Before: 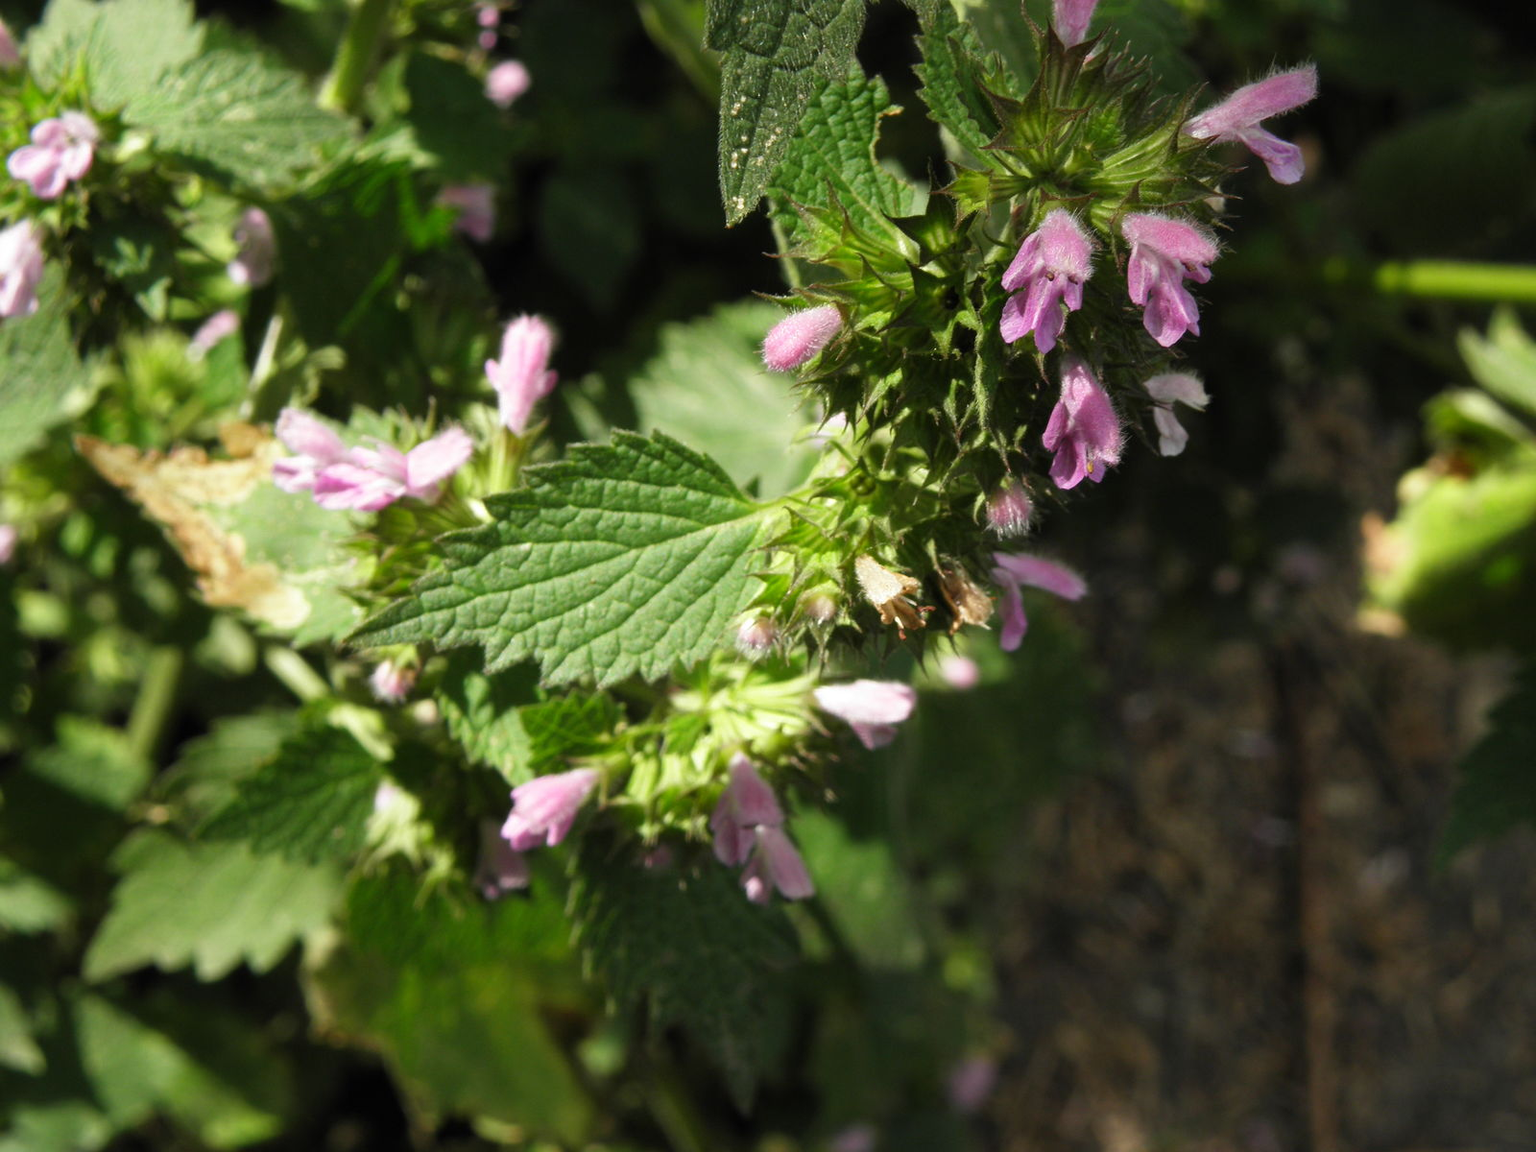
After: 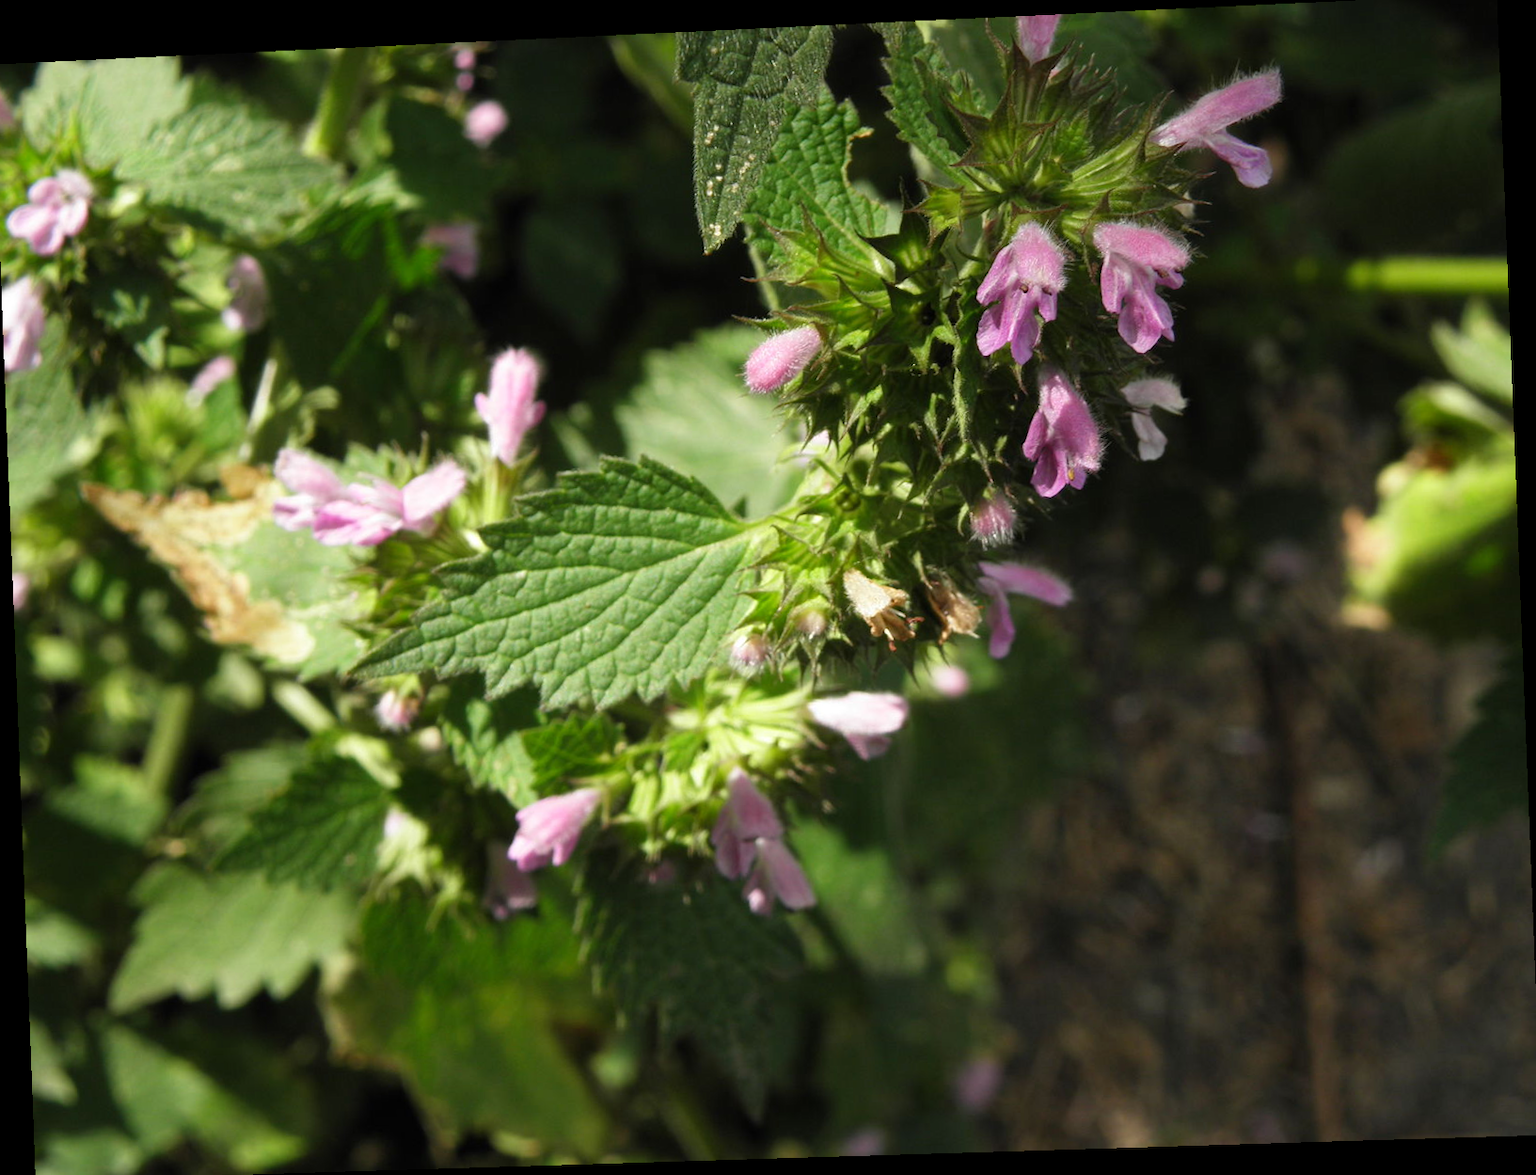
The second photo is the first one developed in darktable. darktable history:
crop: left 0.434%, top 0.485%, right 0.244%, bottom 0.386%
levels: levels [0, 0.498, 1]
rotate and perspective: rotation -2.22°, lens shift (horizontal) -0.022, automatic cropping off
